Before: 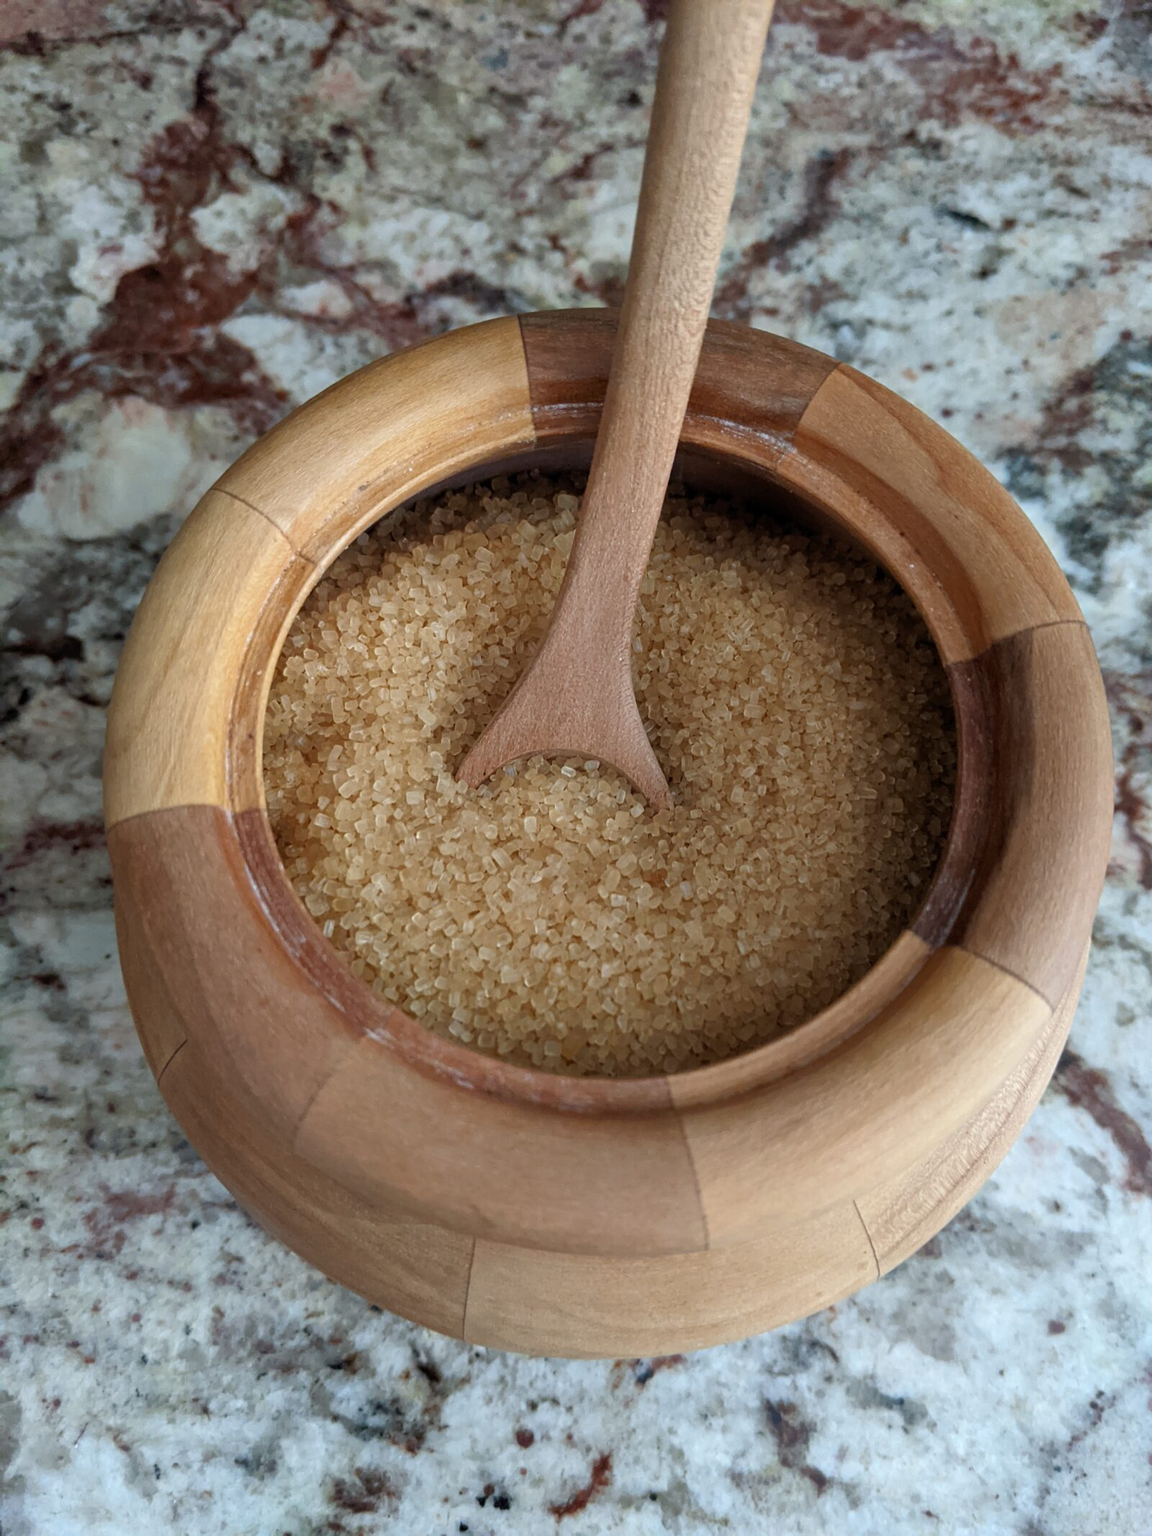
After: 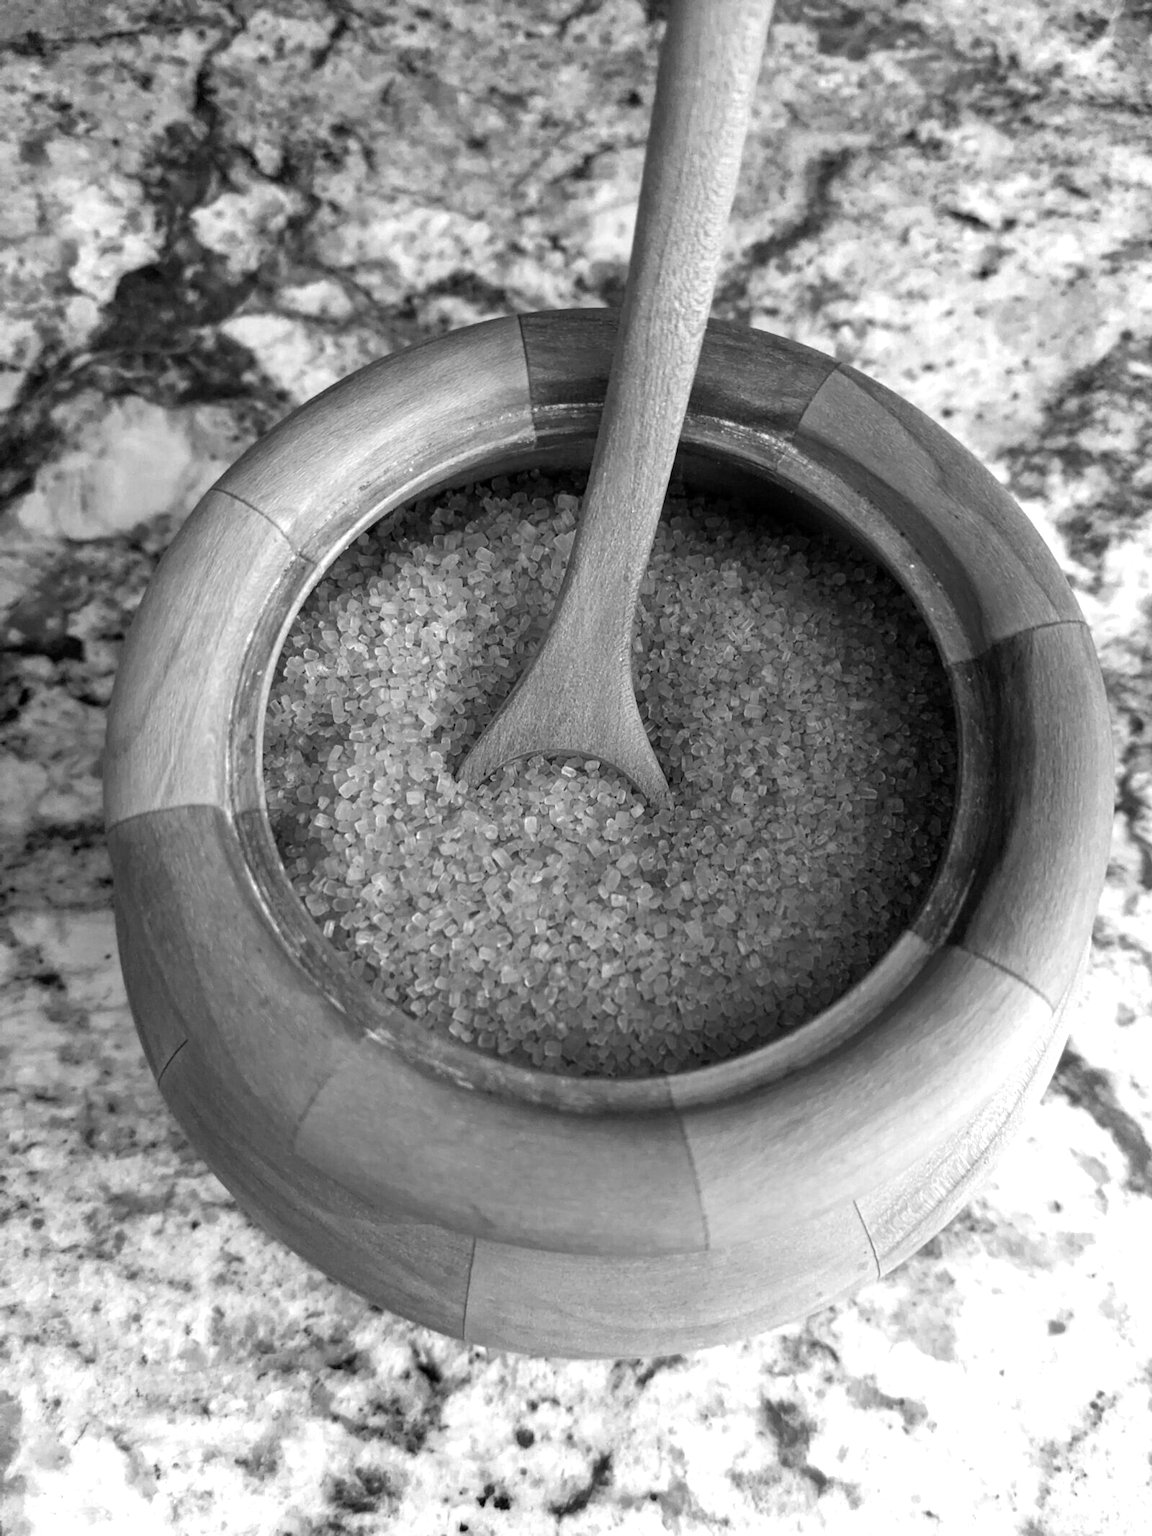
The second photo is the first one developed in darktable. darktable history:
color calibration: output gray [0.246, 0.254, 0.501, 0], gray › normalize channels true, illuminant same as pipeline (D50), adaptation XYZ, x 0.346, y 0.359, gamut compression 0
white balance: red 0.98, blue 1.61
